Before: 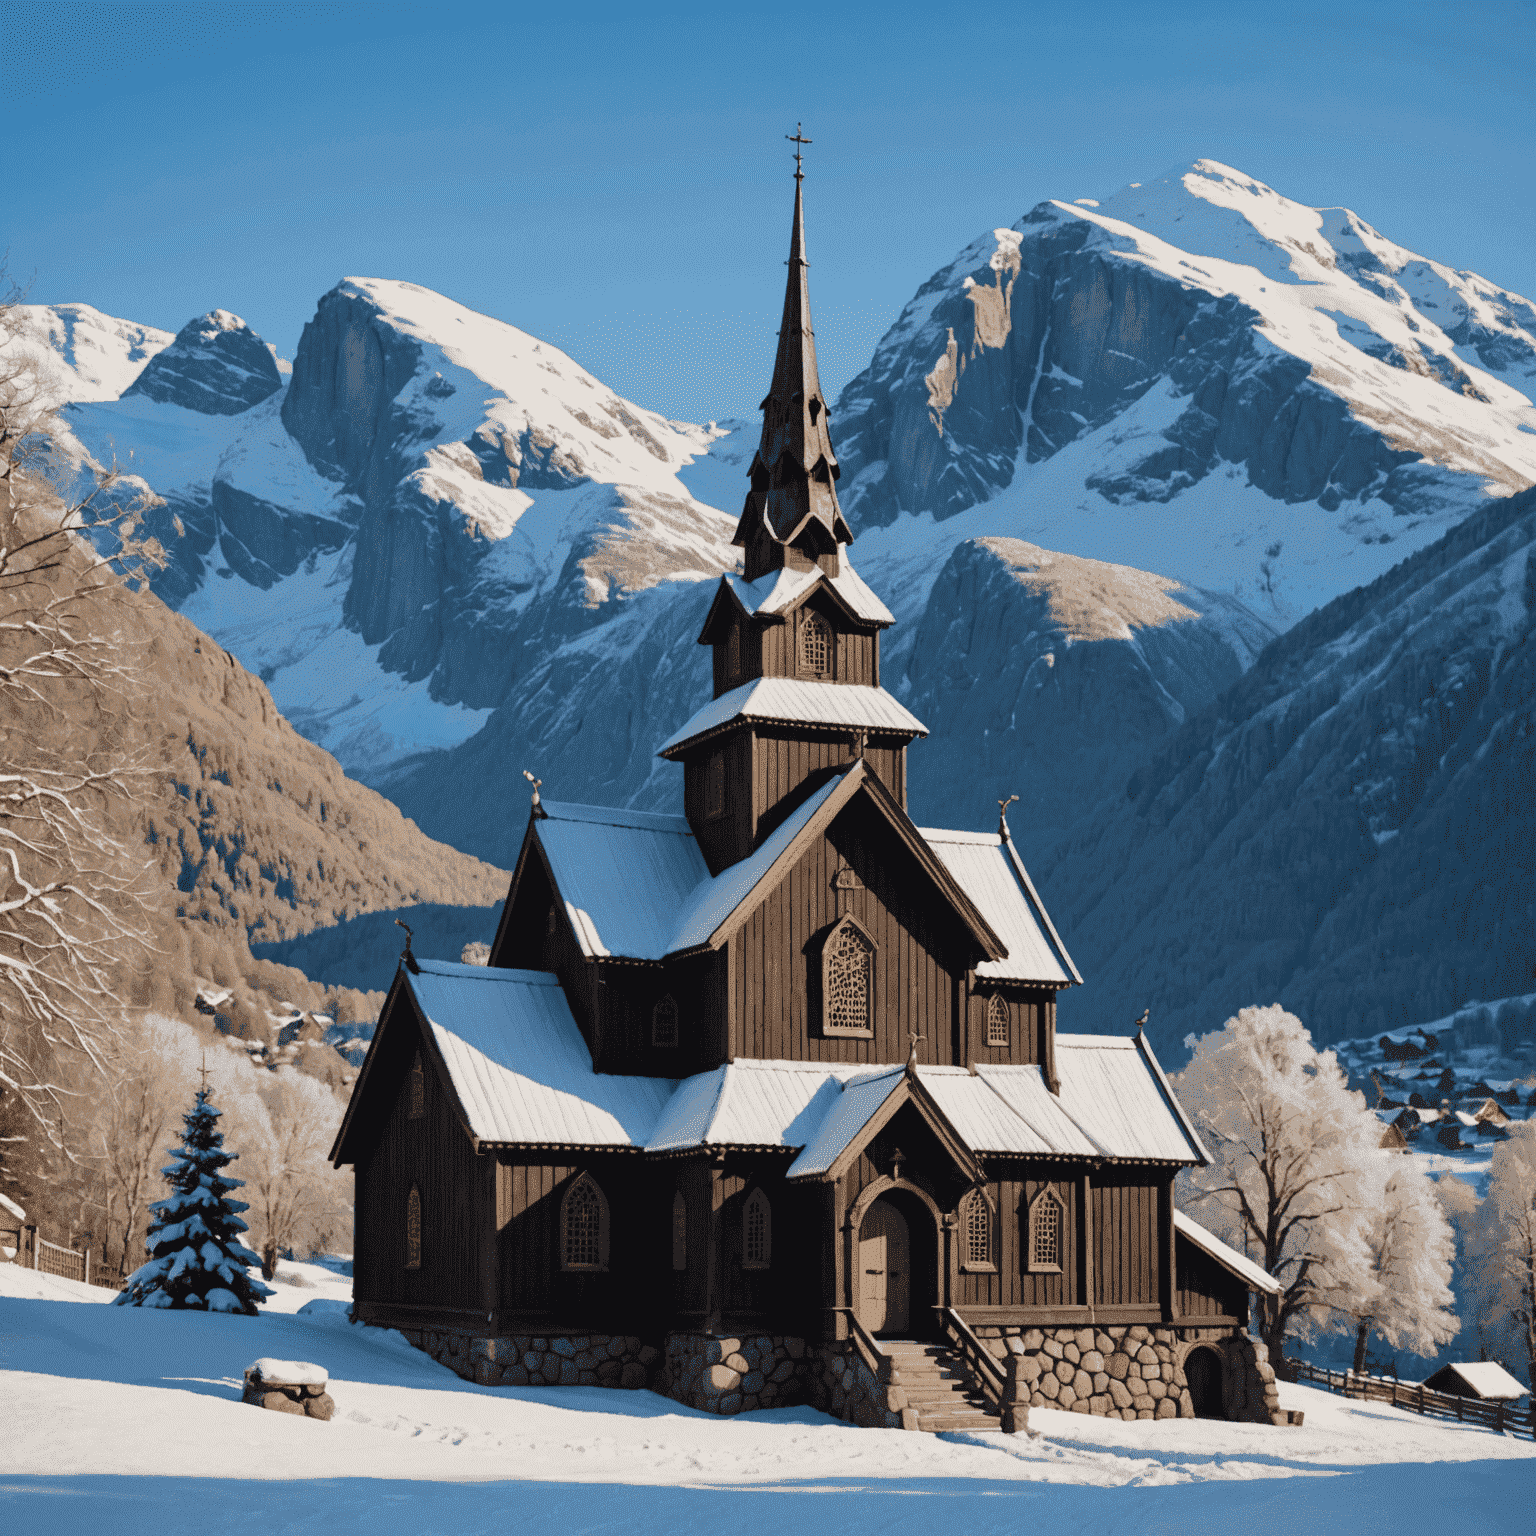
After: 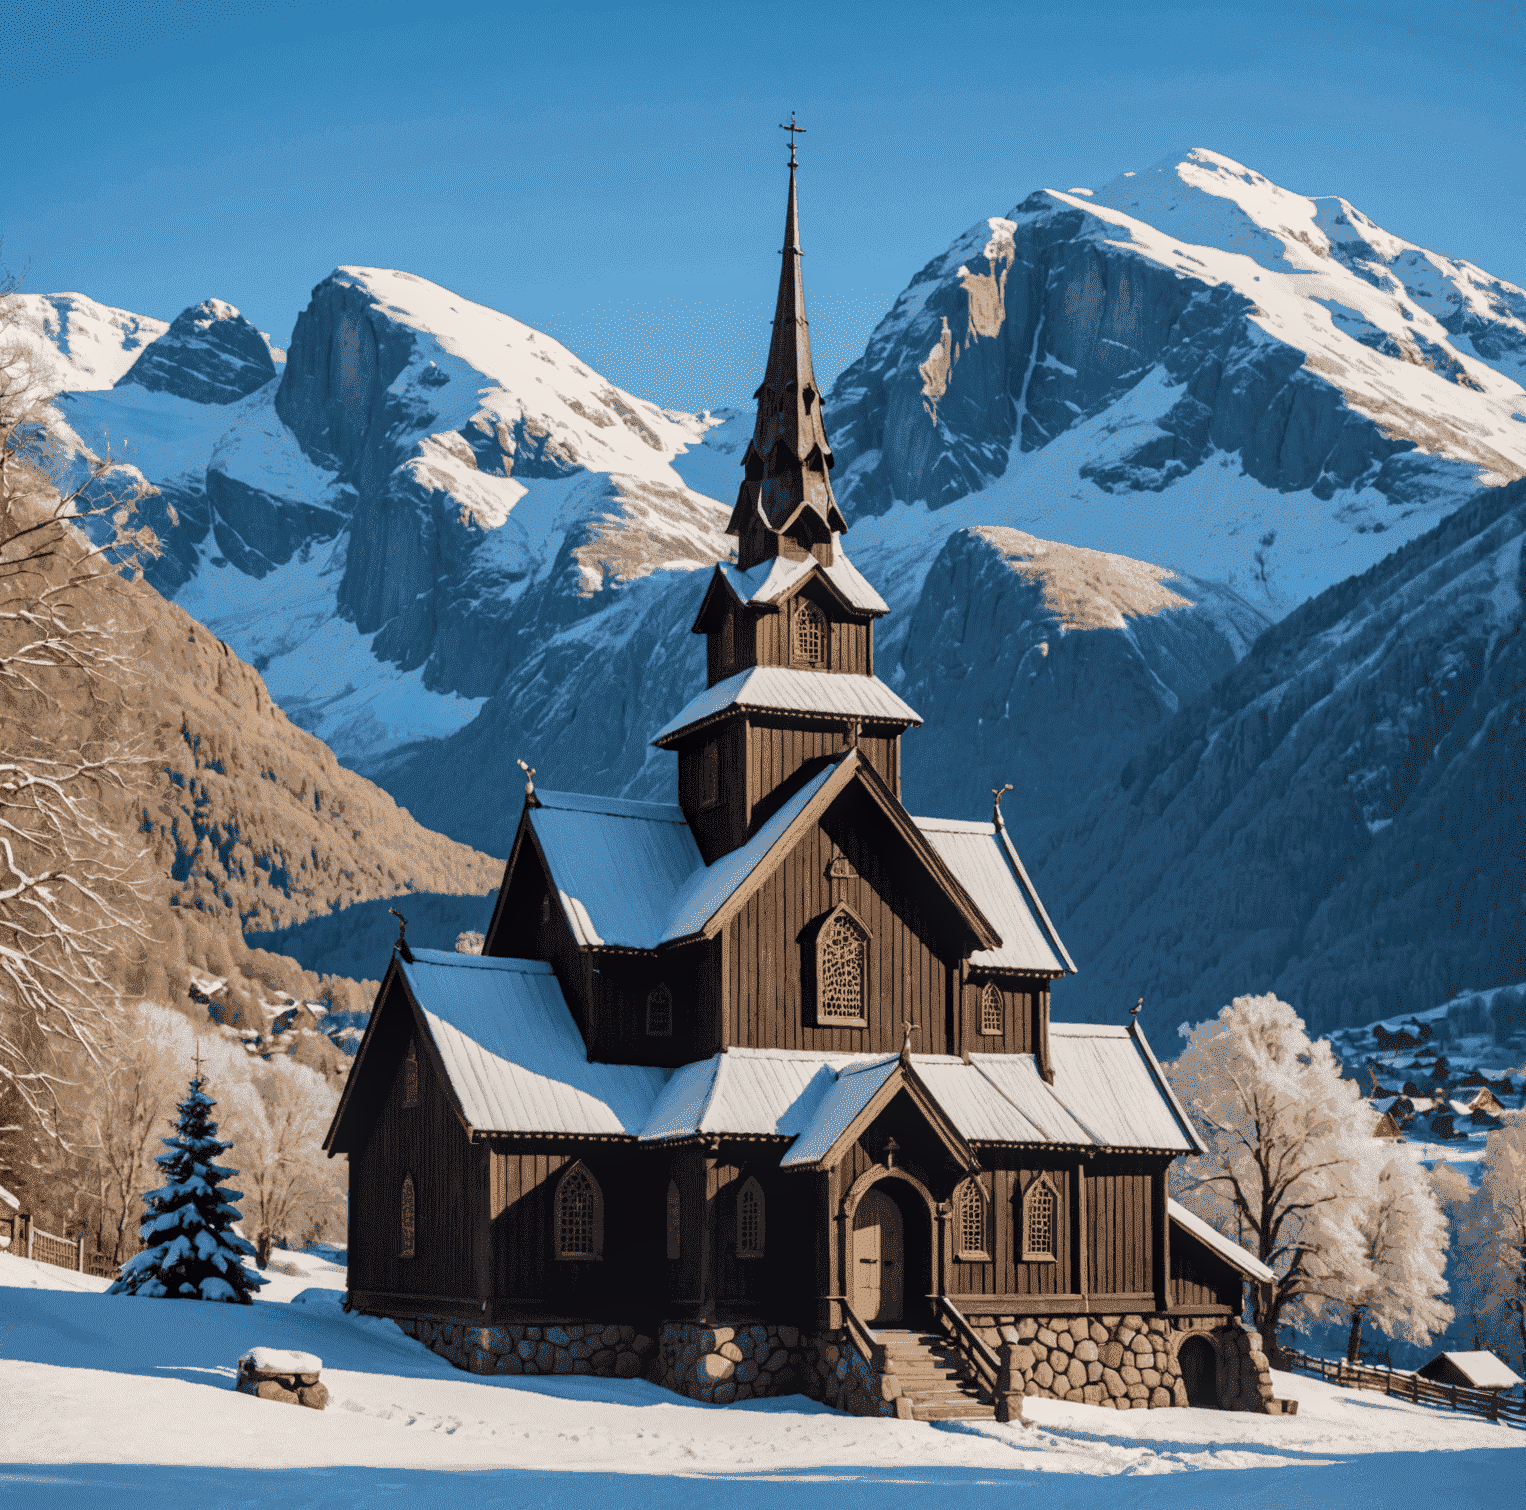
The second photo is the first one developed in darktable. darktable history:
local contrast: on, module defaults
crop: left 0.439%, top 0.738%, right 0.194%, bottom 0.902%
velvia: on, module defaults
